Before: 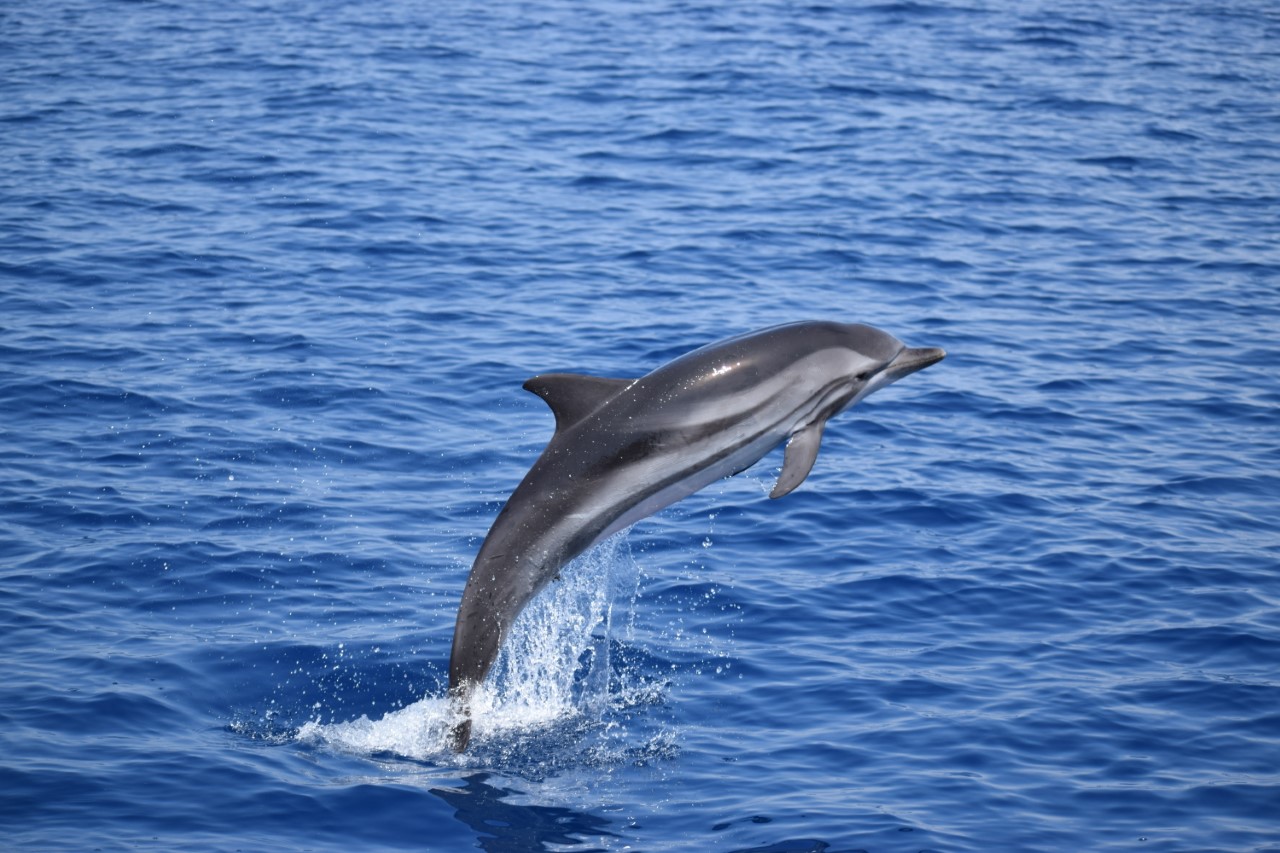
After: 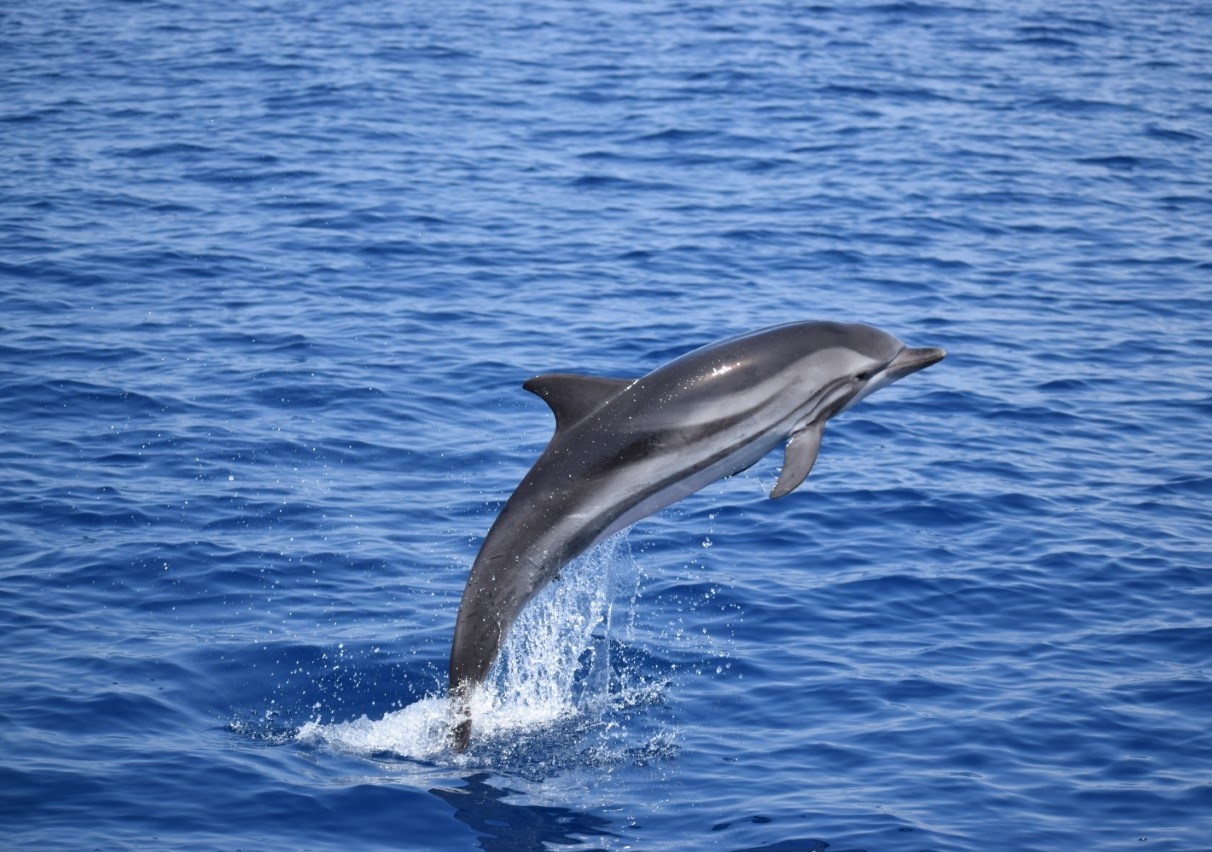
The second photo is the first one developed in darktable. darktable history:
crop and rotate: right 5.259%
